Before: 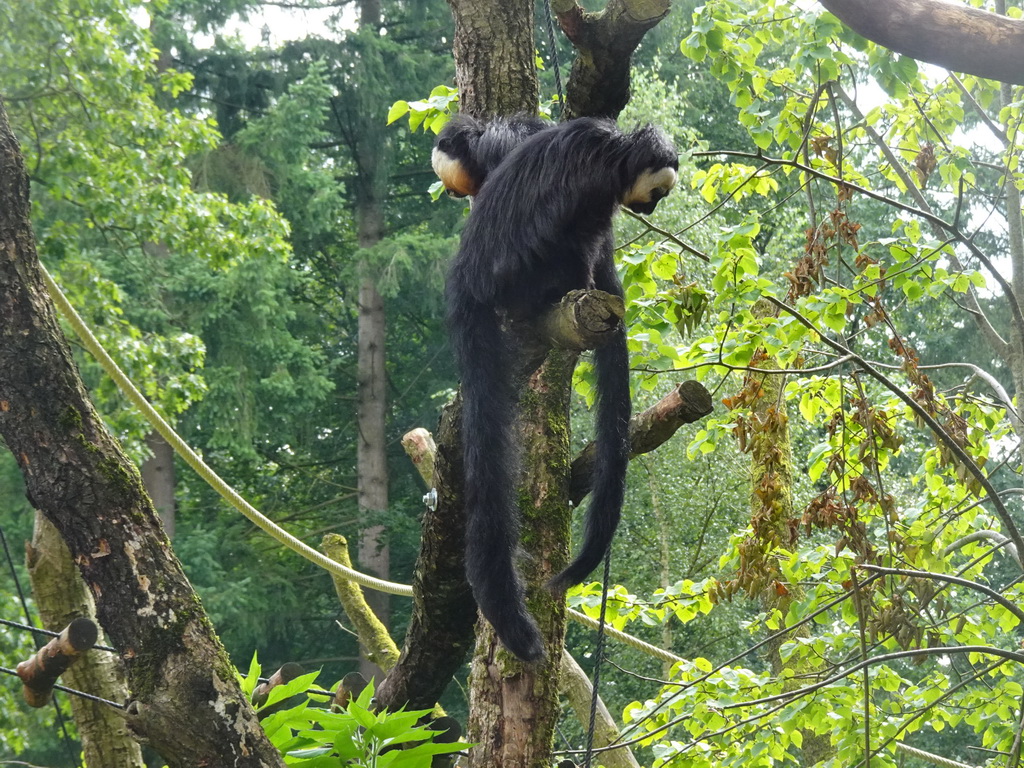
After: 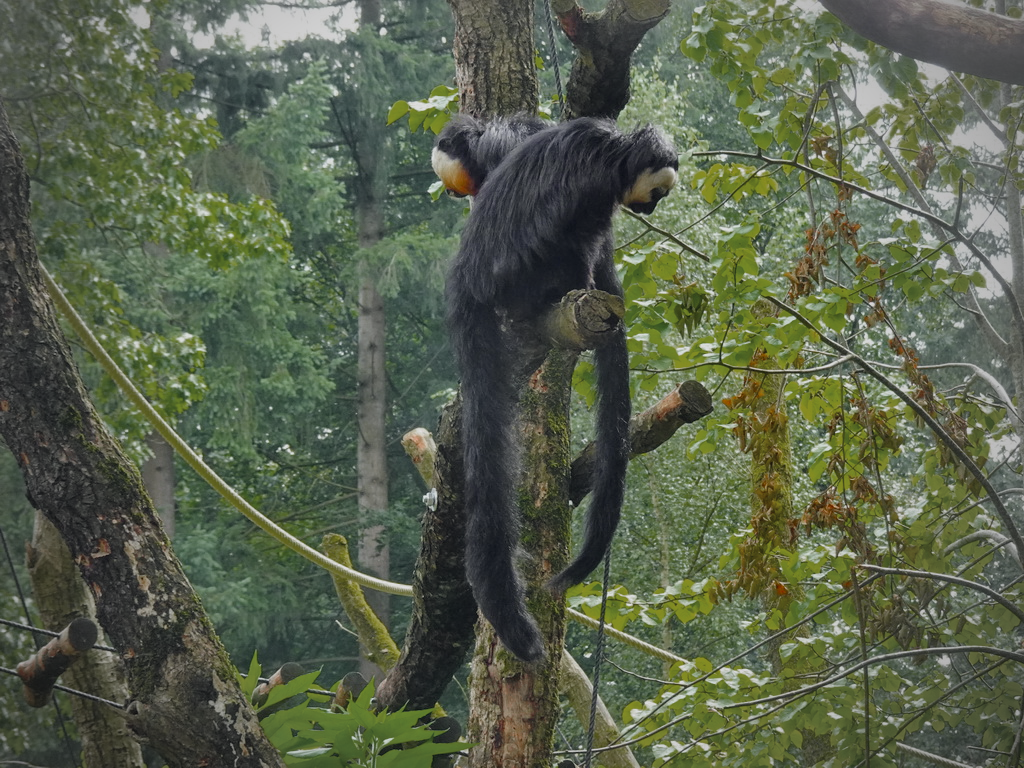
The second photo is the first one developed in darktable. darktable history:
filmic rgb: black relative exposure -16 EV, white relative exposure 4.01 EV, target black luminance 0%, hardness 7.59, latitude 72.4%, contrast 0.906, highlights saturation mix 11.44%, shadows ↔ highlights balance -0.382%
color balance rgb: shadows lift › chroma 0.852%, shadows lift › hue 114.84°, global offset › chroma 0.059%, global offset › hue 254.3°, white fulcrum 1.02 EV, linear chroma grading › global chroma 9.939%, perceptual saturation grading › global saturation 17.215%, global vibrance 14.52%
color zones: curves: ch0 [(0, 0.48) (0.209, 0.398) (0.305, 0.332) (0.429, 0.493) (0.571, 0.5) (0.714, 0.5) (0.857, 0.5) (1, 0.48)]; ch1 [(0, 0.736) (0.143, 0.625) (0.225, 0.371) (0.429, 0.256) (0.571, 0.241) (0.714, 0.213) (0.857, 0.48) (1, 0.736)]; ch2 [(0, 0.448) (0.143, 0.498) (0.286, 0.5) (0.429, 0.5) (0.571, 0.5) (0.714, 0.5) (0.857, 0.5) (1, 0.448)]
shadows and highlights: shadows color adjustment 97.68%, soften with gaussian
vignetting: fall-off start 67.19%, width/height ratio 1.013
